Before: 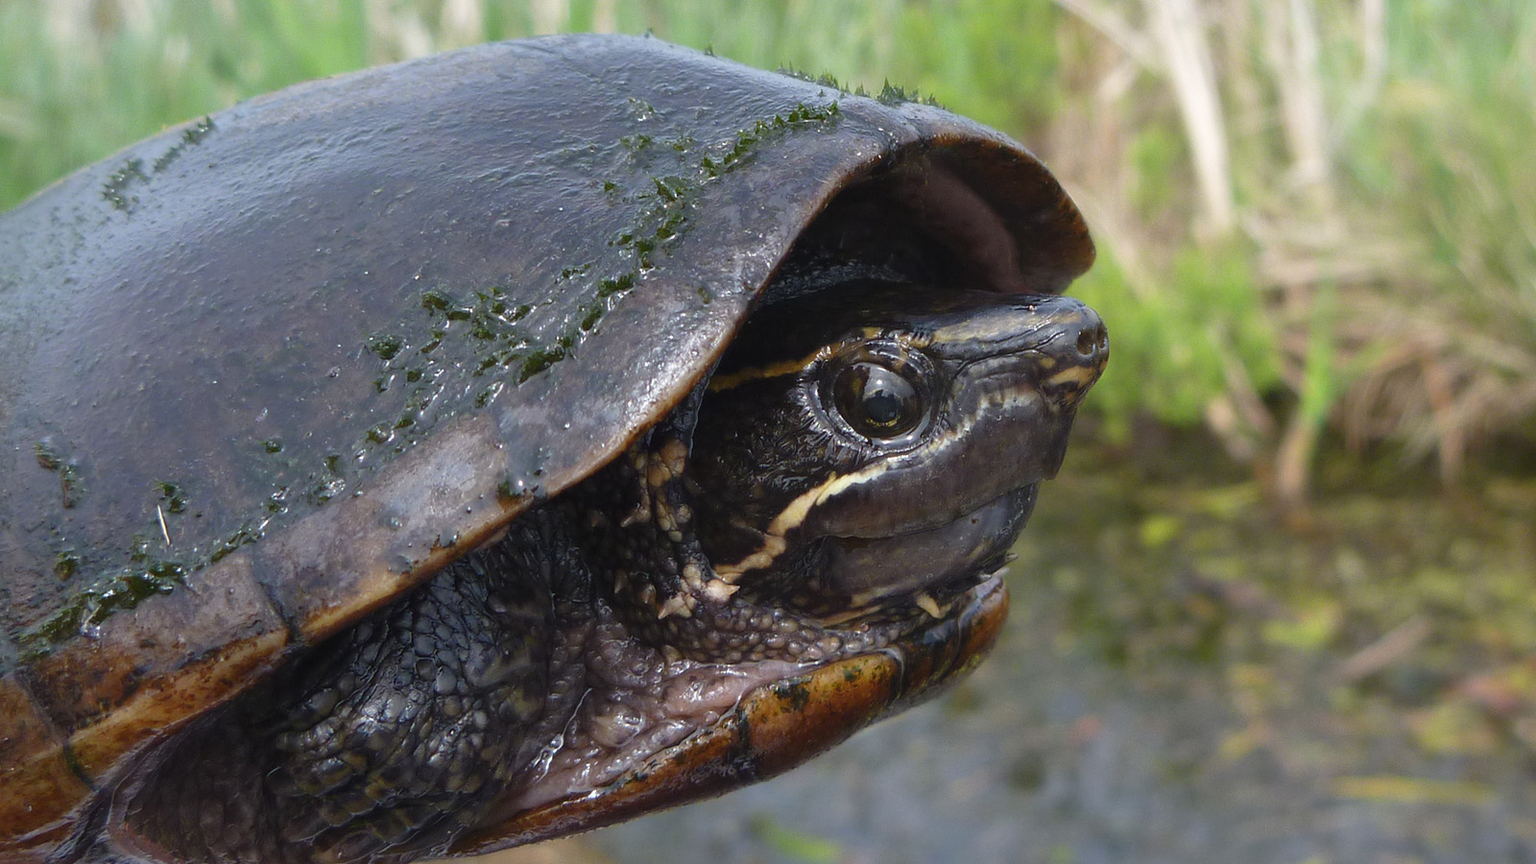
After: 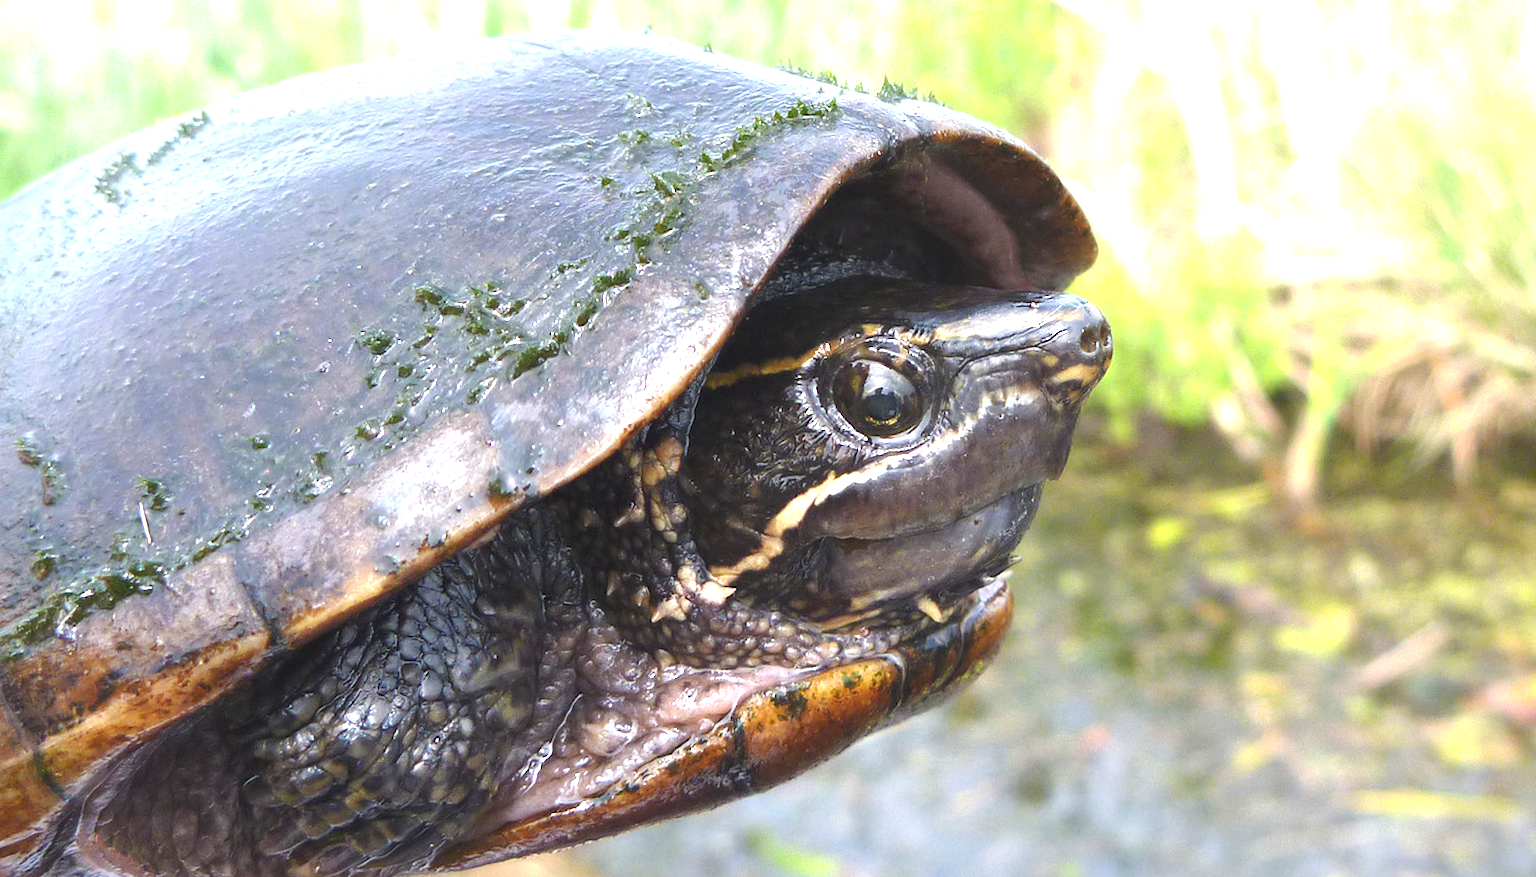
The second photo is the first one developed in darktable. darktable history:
levels: levels [0.016, 0.484, 0.953]
exposure: black level correction 0, exposure 1.55 EV, compensate exposure bias true, compensate highlight preservation false
rotate and perspective: rotation 0.226°, lens shift (vertical) -0.042, crop left 0.023, crop right 0.982, crop top 0.006, crop bottom 0.994
